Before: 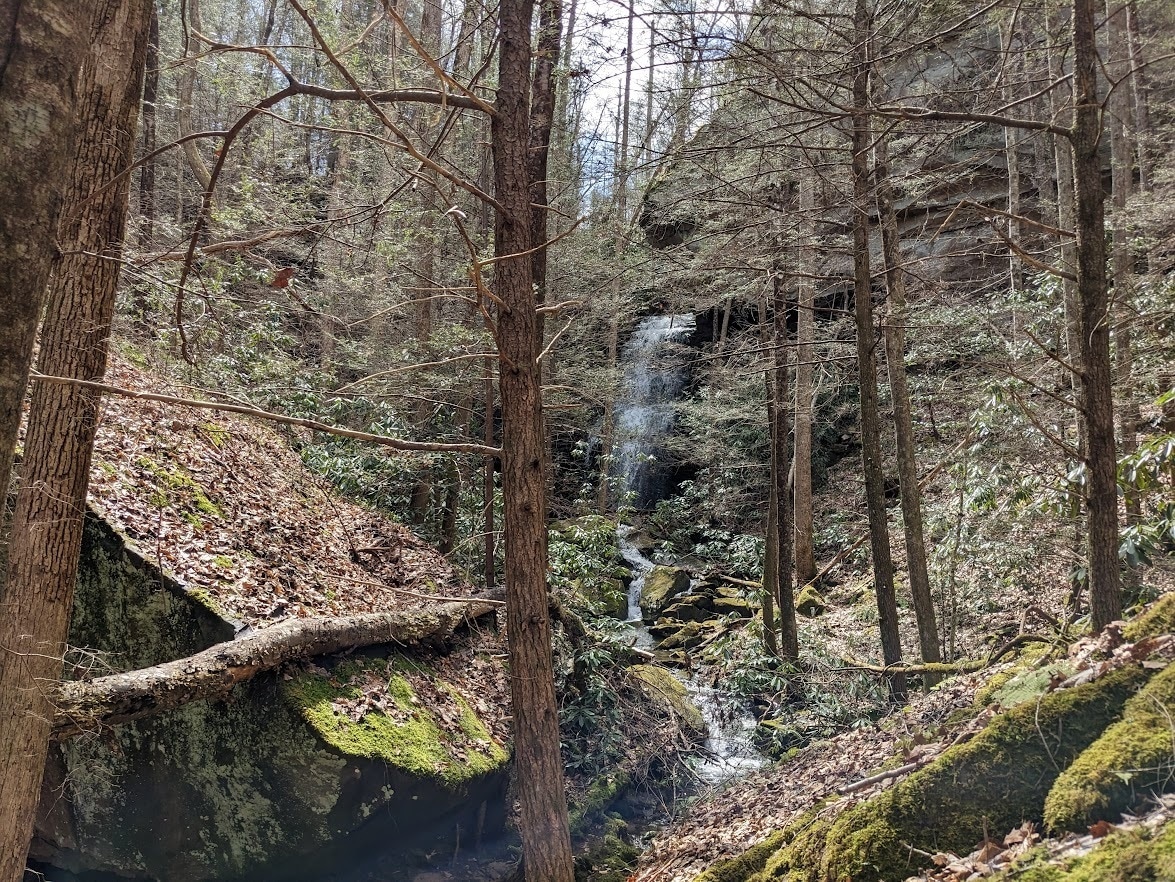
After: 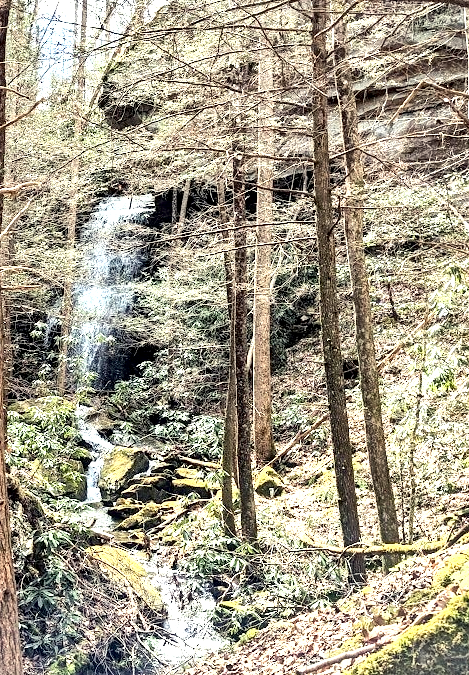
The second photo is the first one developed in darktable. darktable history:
crop: left 46.078%, top 13.599%, right 13.943%, bottom 9.836%
color balance rgb: highlights gain › luminance 6.181%, highlights gain › chroma 2.523%, highlights gain › hue 92.72°, perceptual saturation grading › global saturation -0.629%
tone equalizer: on, module defaults
tone curve: curves: ch0 [(0, 0) (0.003, 0) (0.011, 0.002) (0.025, 0.004) (0.044, 0.007) (0.069, 0.015) (0.1, 0.025) (0.136, 0.04) (0.177, 0.09) (0.224, 0.152) (0.277, 0.239) (0.335, 0.335) (0.399, 0.43) (0.468, 0.524) (0.543, 0.621) (0.623, 0.712) (0.709, 0.792) (0.801, 0.871) (0.898, 0.951) (1, 1)], color space Lab, independent channels, preserve colors none
shadows and highlights: shadows 39.84, highlights -52.05, low approximation 0.01, soften with gaussian
local contrast: shadows 95%, midtone range 0.5
exposure: black level correction 0.001, exposure 1.73 EV, compensate exposure bias true, compensate highlight preservation false
